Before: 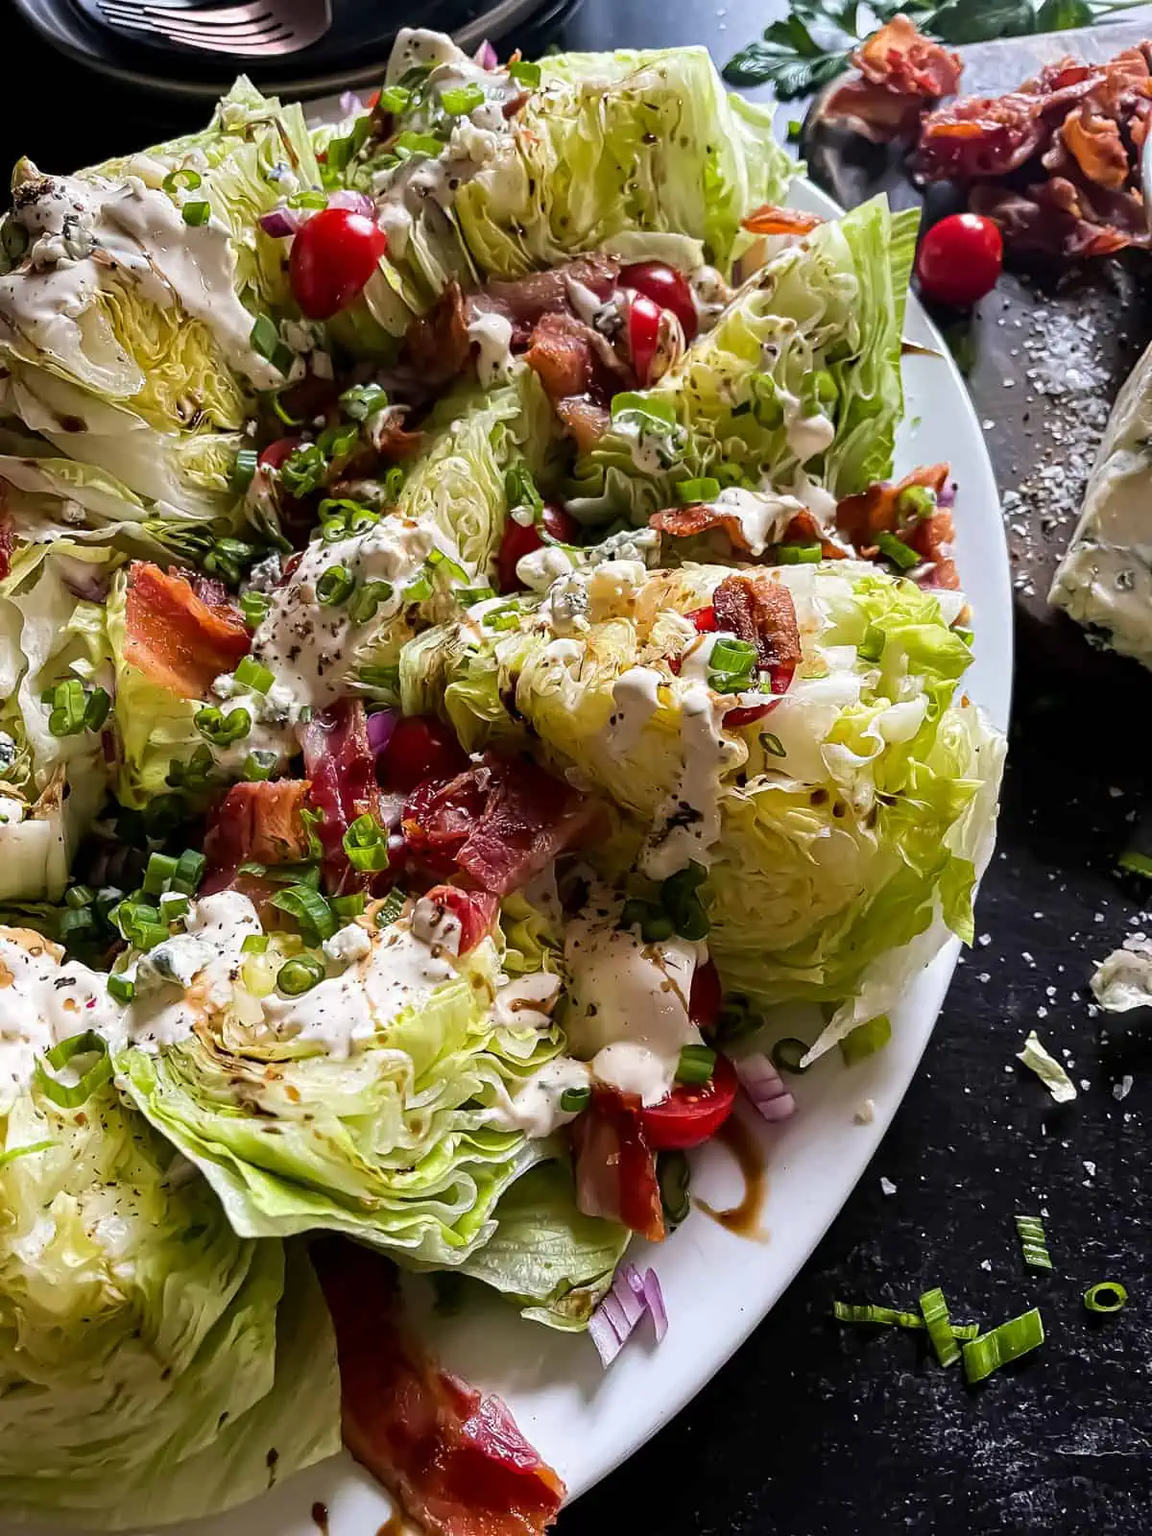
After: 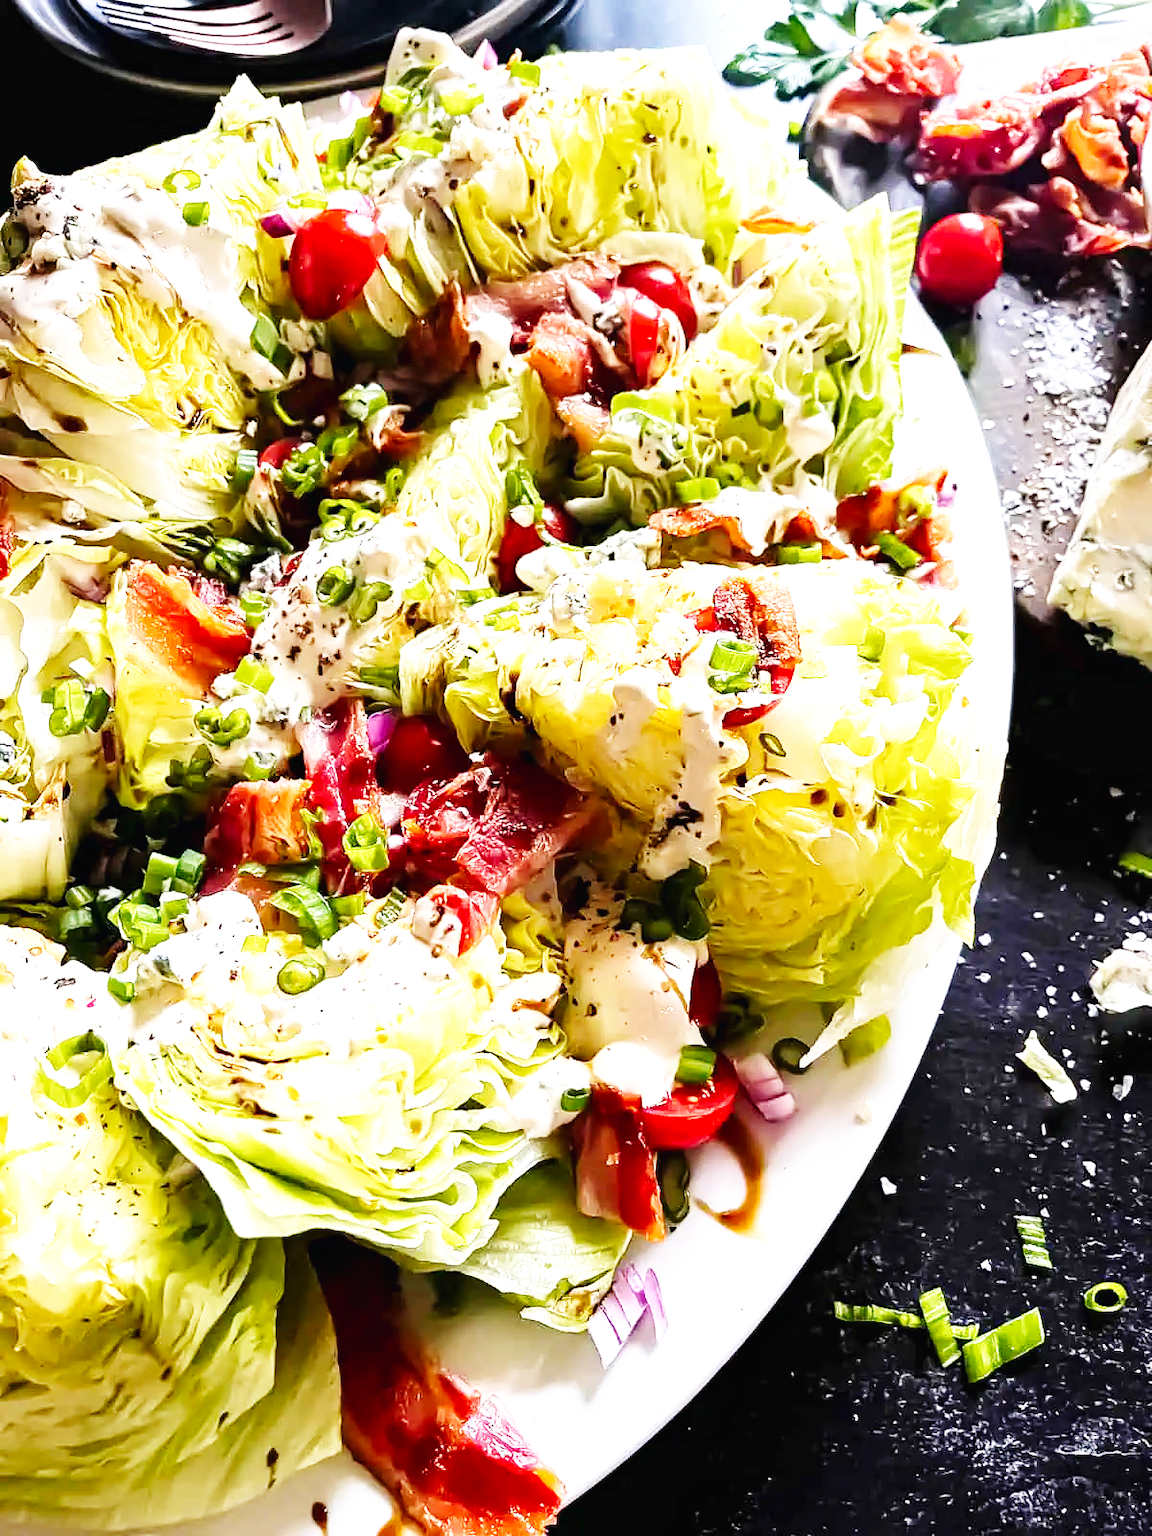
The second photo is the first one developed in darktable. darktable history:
base curve: curves: ch0 [(0, 0.003) (0.001, 0.002) (0.006, 0.004) (0.02, 0.022) (0.048, 0.086) (0.094, 0.234) (0.162, 0.431) (0.258, 0.629) (0.385, 0.8) (0.548, 0.918) (0.751, 0.988) (1, 1)], preserve colors none
exposure: exposure 0.74 EV, compensate highlight preservation false
